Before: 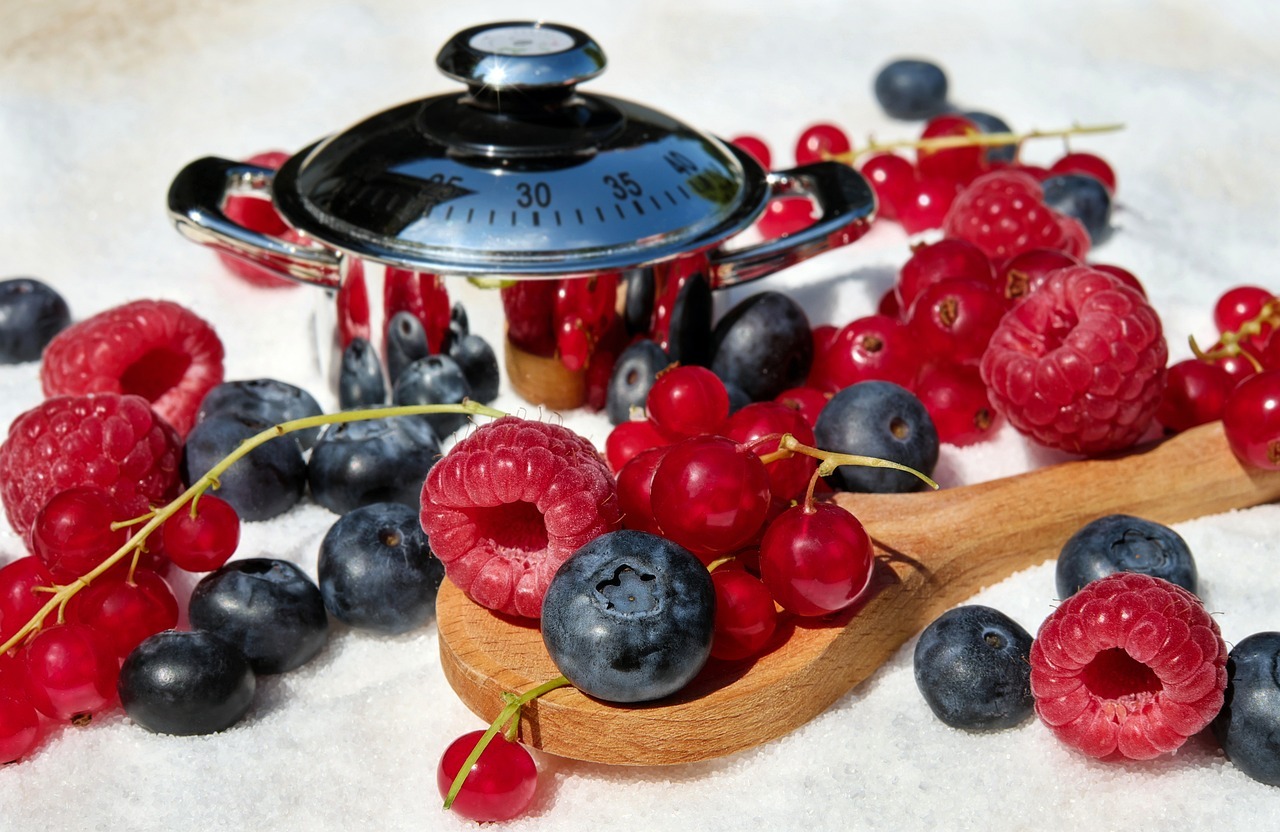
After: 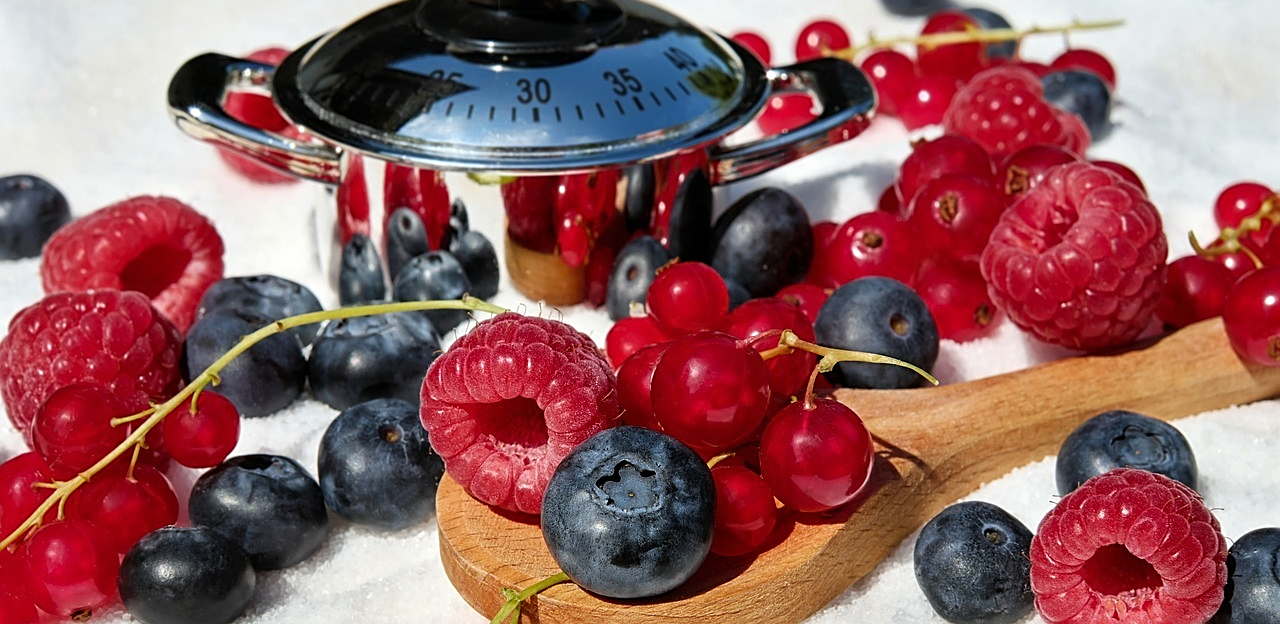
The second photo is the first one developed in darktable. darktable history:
sharpen: on, module defaults
crop and rotate: top 12.5%, bottom 12.5%
